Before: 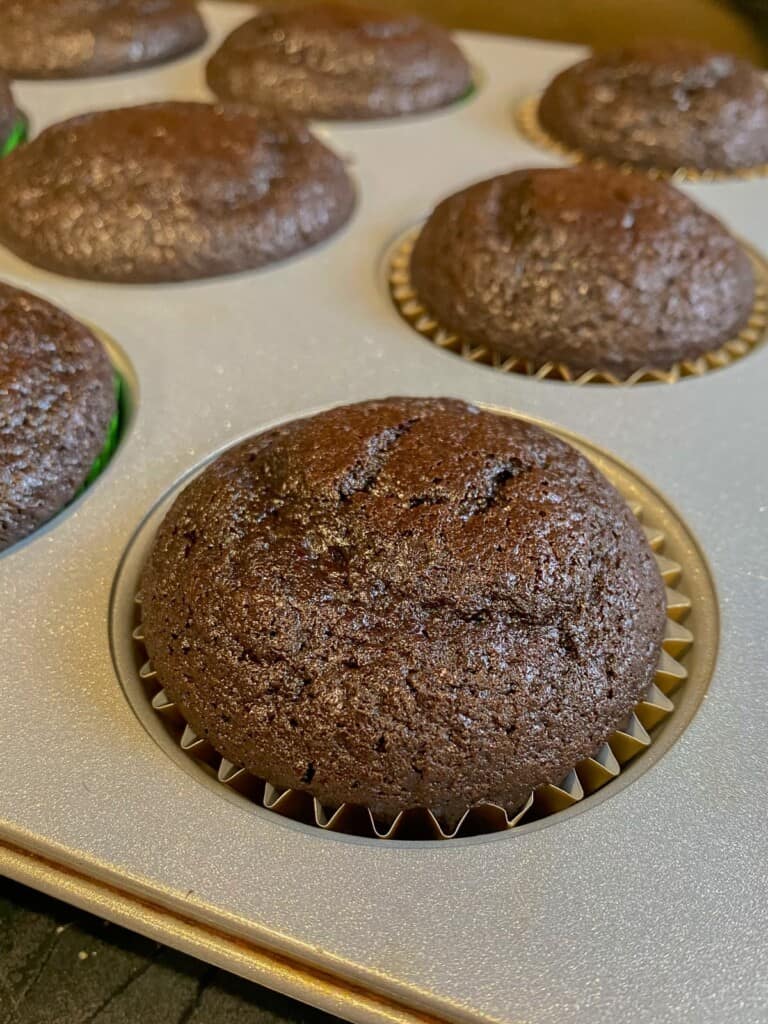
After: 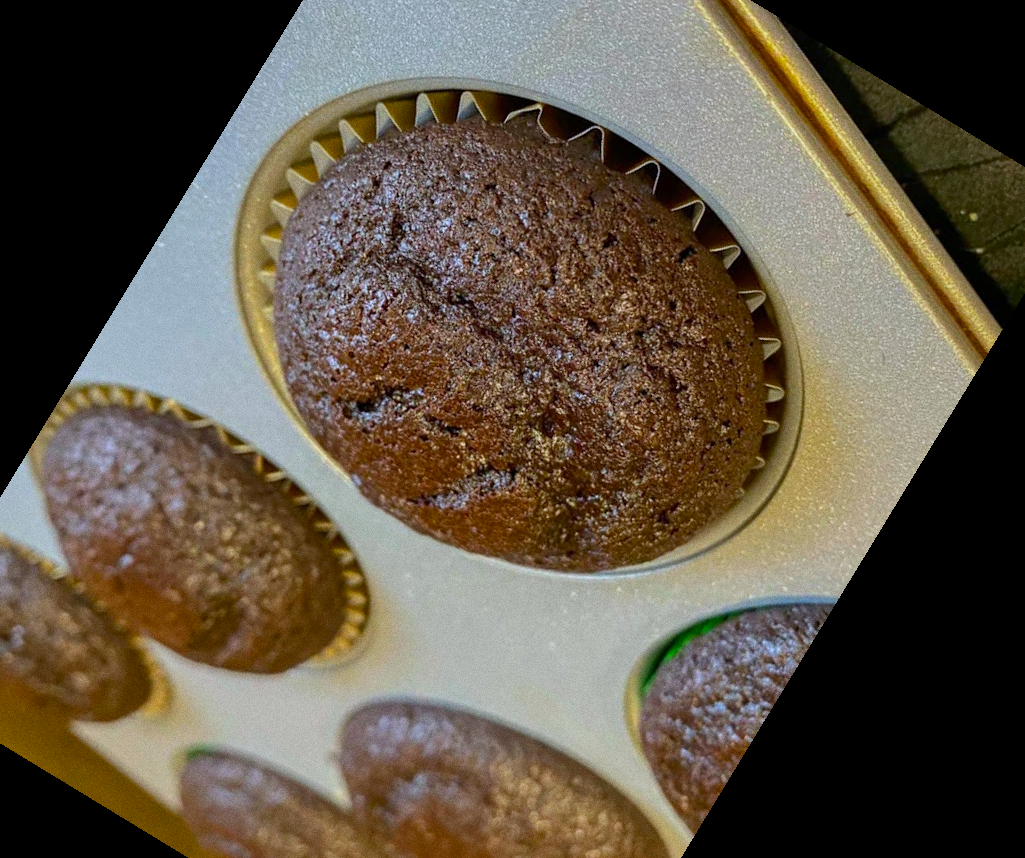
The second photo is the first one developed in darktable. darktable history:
crop and rotate: angle 148.68°, left 9.111%, top 15.603%, right 4.588%, bottom 17.041%
color balance rgb: perceptual saturation grading › global saturation 20%, global vibrance 20%
color correction: highlights a* -4.28, highlights b* 6.53
grain: coarseness 0.09 ISO
color calibration: illuminant as shot in camera, x 0.37, y 0.382, temperature 4313.32 K
